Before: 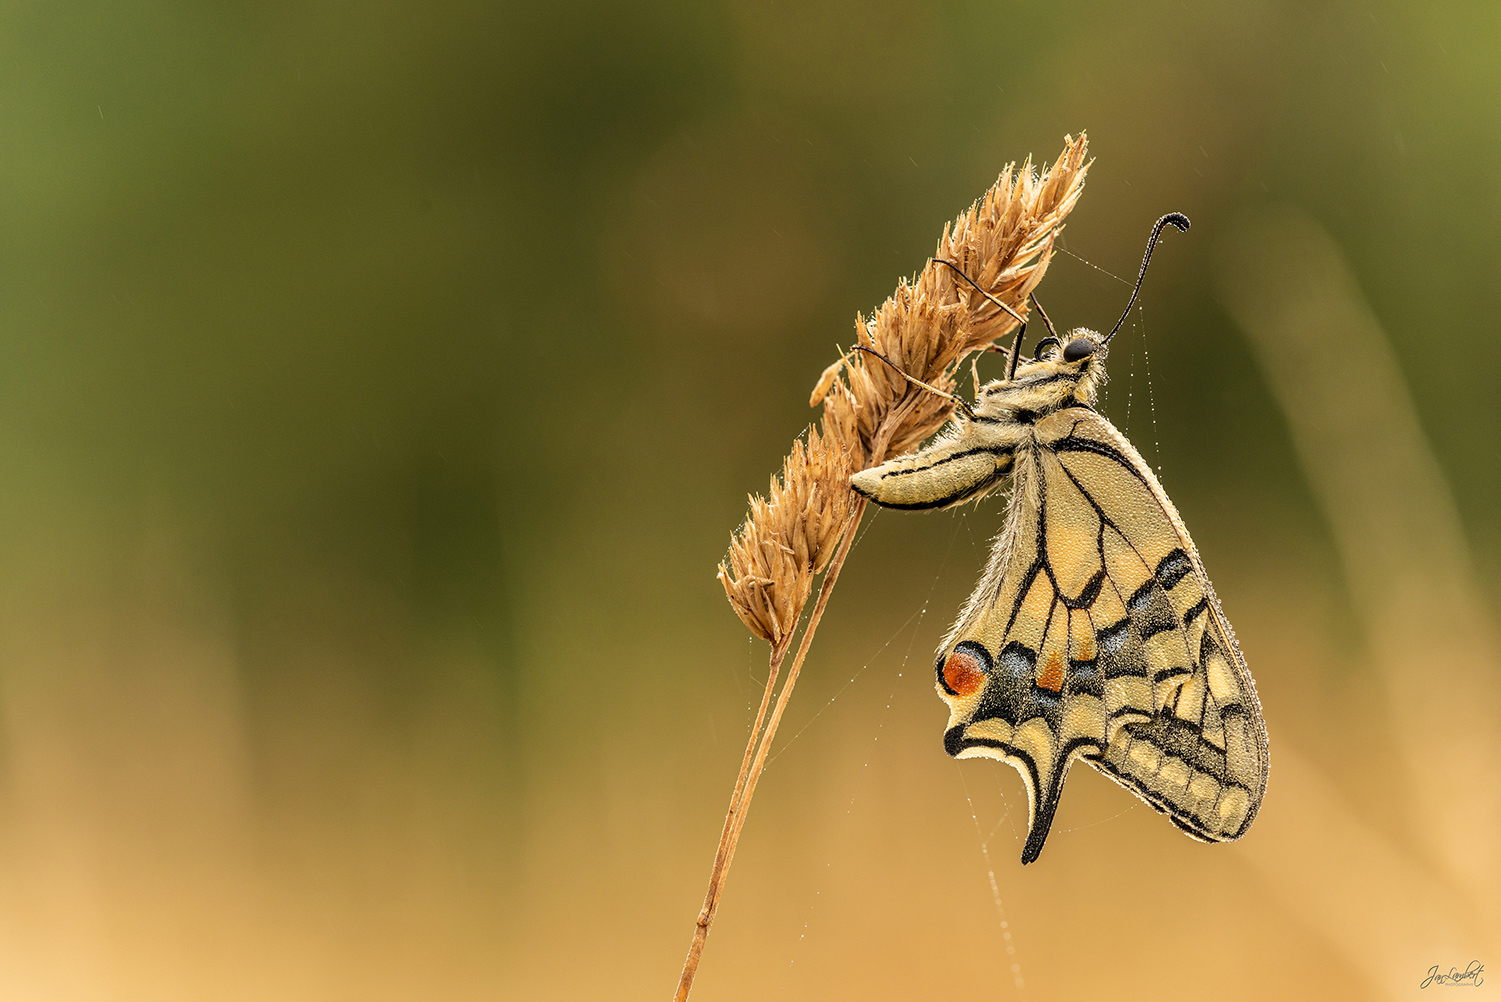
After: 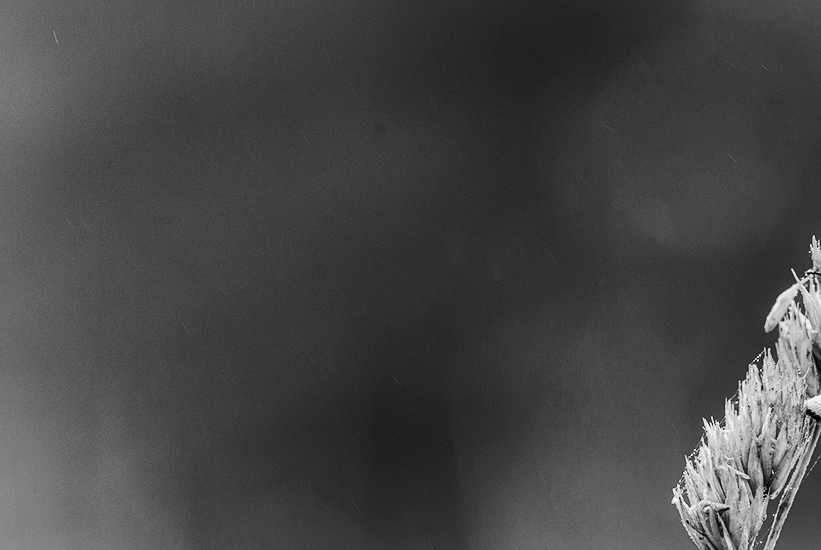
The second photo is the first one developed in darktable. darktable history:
color balance rgb: global vibrance 20%
contrast brightness saturation: contrast 0.4, brightness 0.05, saturation 0.25
crop and rotate: left 3.047%, top 7.509%, right 42.236%, bottom 37.598%
local contrast: mode bilateral grid, contrast 50, coarseness 50, detail 150%, midtone range 0.2
color correction: highlights a* 4.02, highlights b* 4.98, shadows a* -7.55, shadows b* 4.98
monochrome: on, module defaults
vibrance: vibrance 100%
contrast equalizer: y [[0.5, 0.488, 0.462, 0.461, 0.491, 0.5], [0.5 ×6], [0.5 ×6], [0 ×6], [0 ×6]]
